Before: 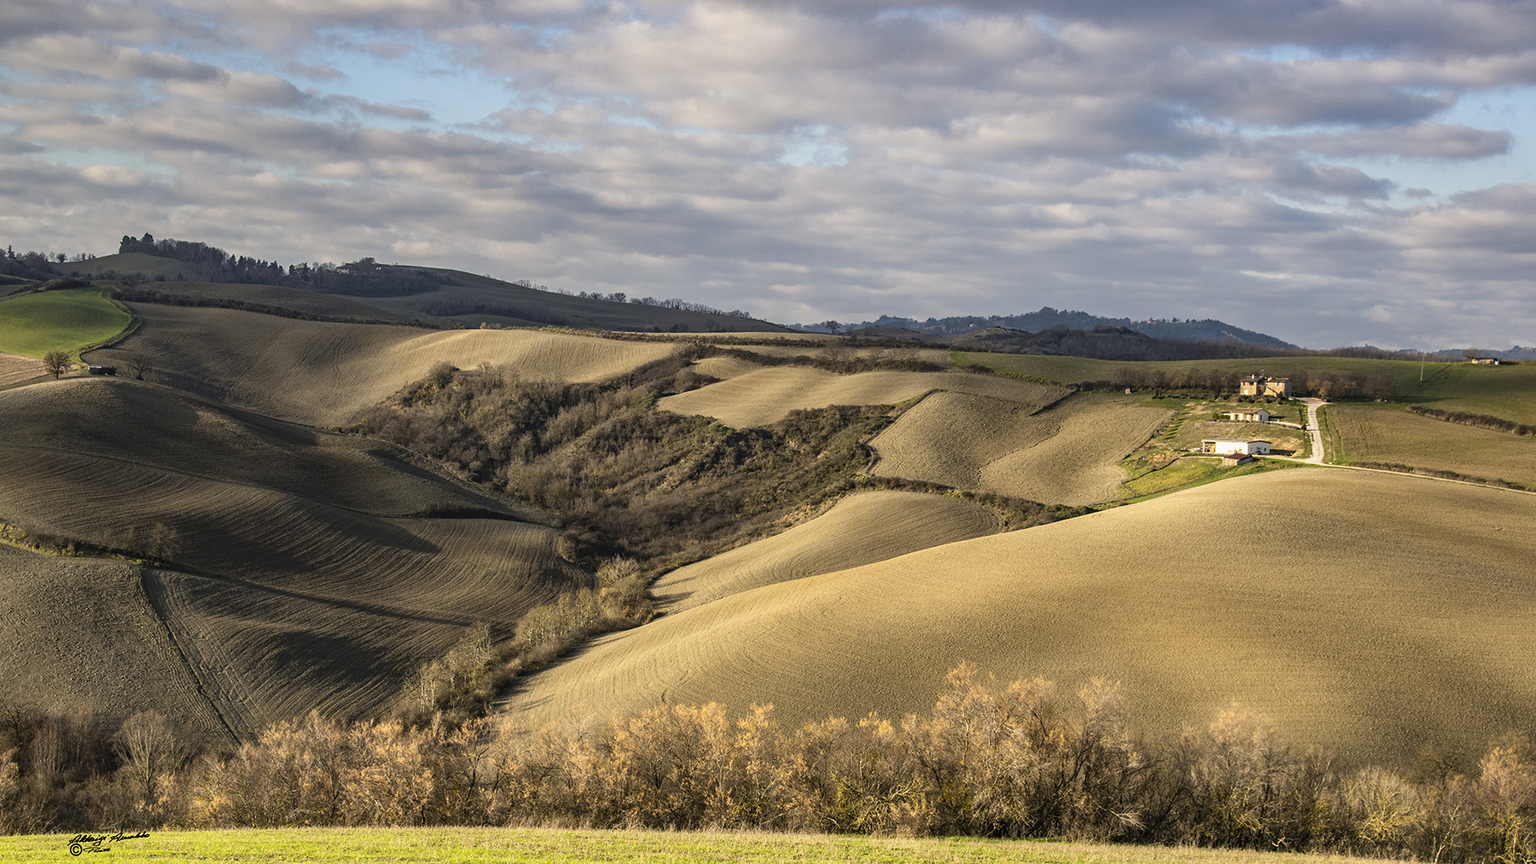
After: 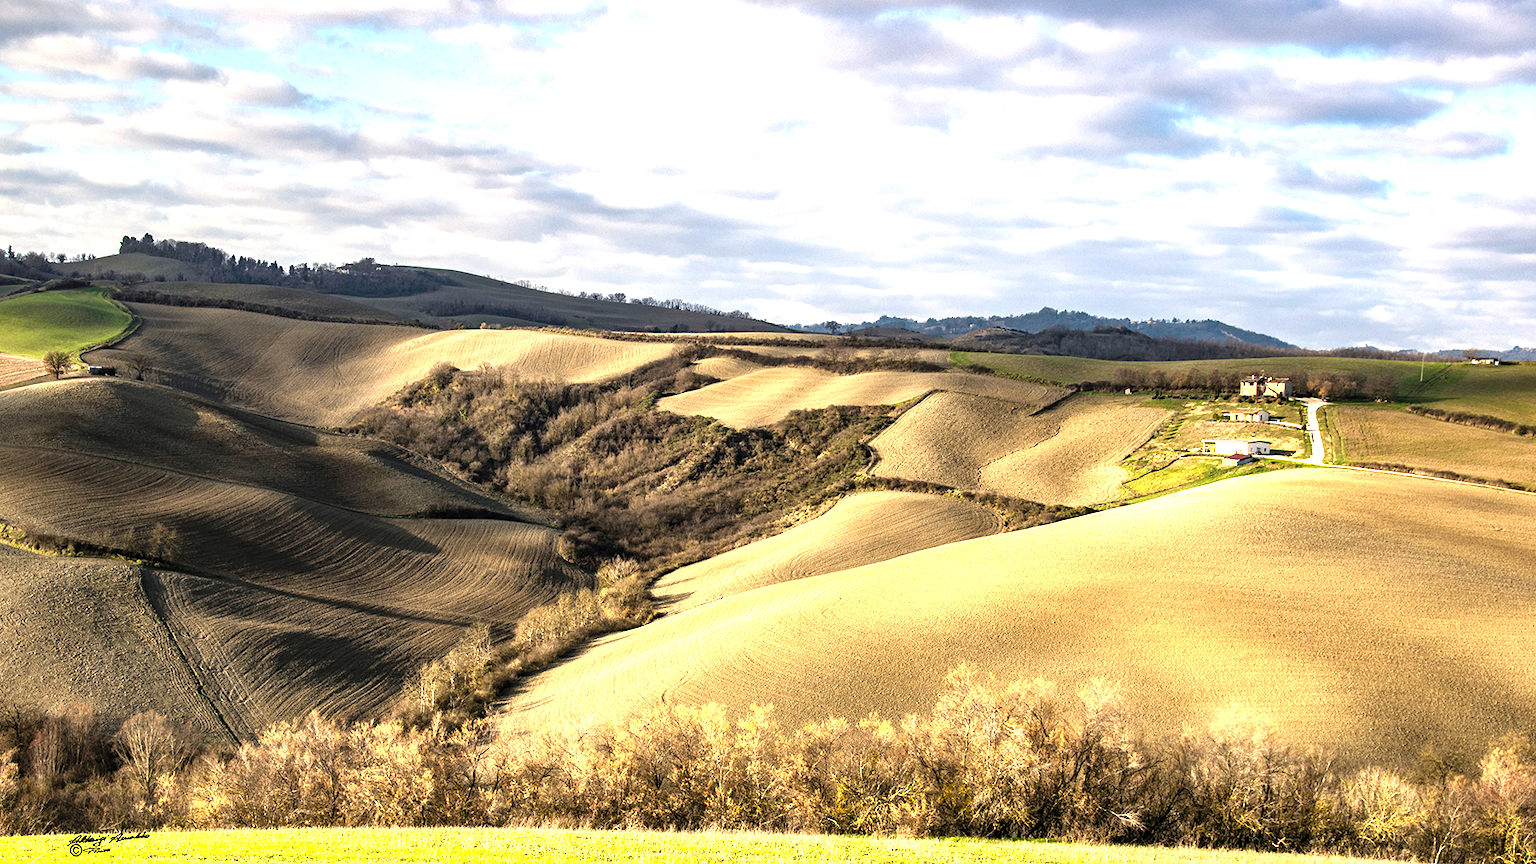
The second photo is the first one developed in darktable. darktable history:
tone equalizer: on, module defaults
levels: levels [0.012, 0.367, 0.697]
